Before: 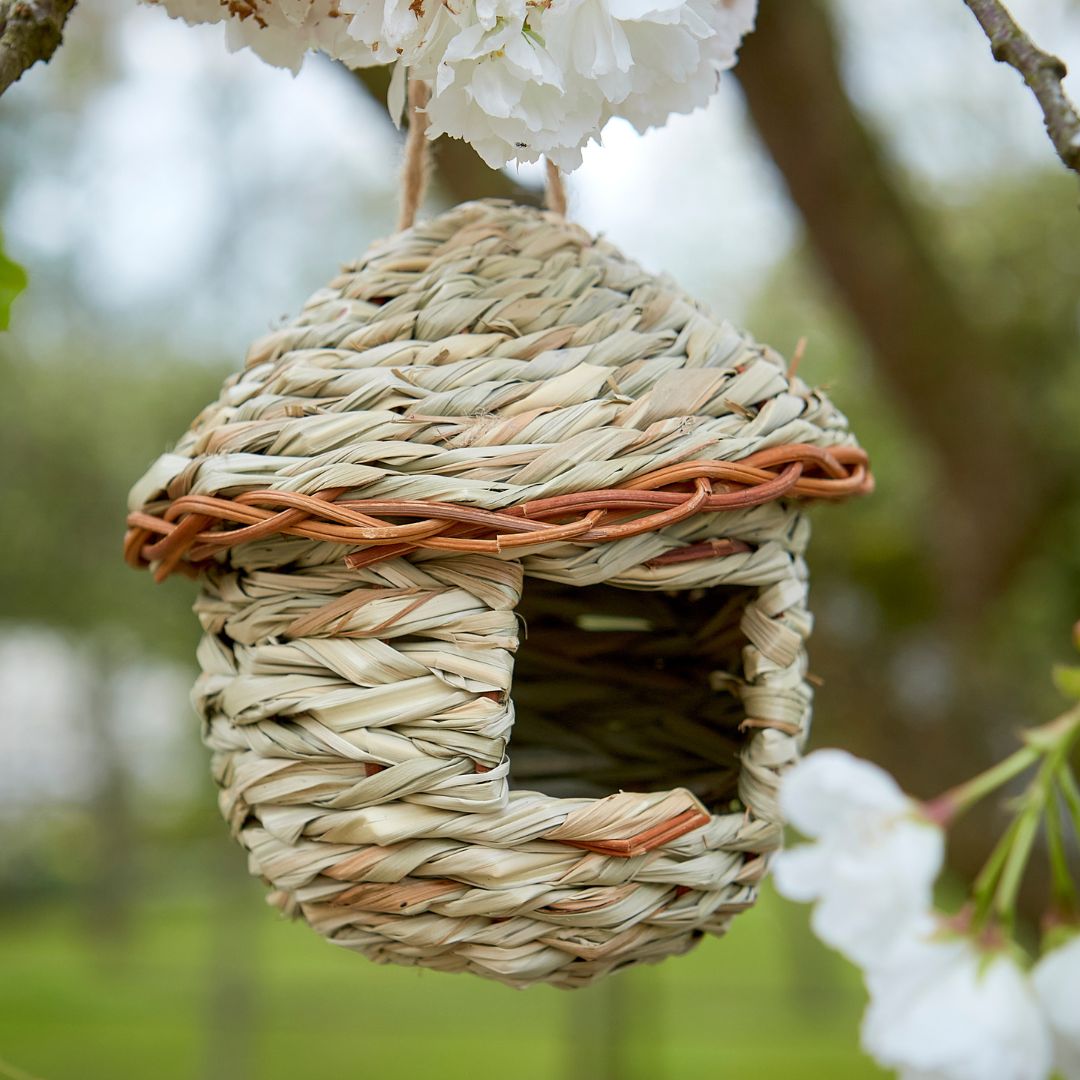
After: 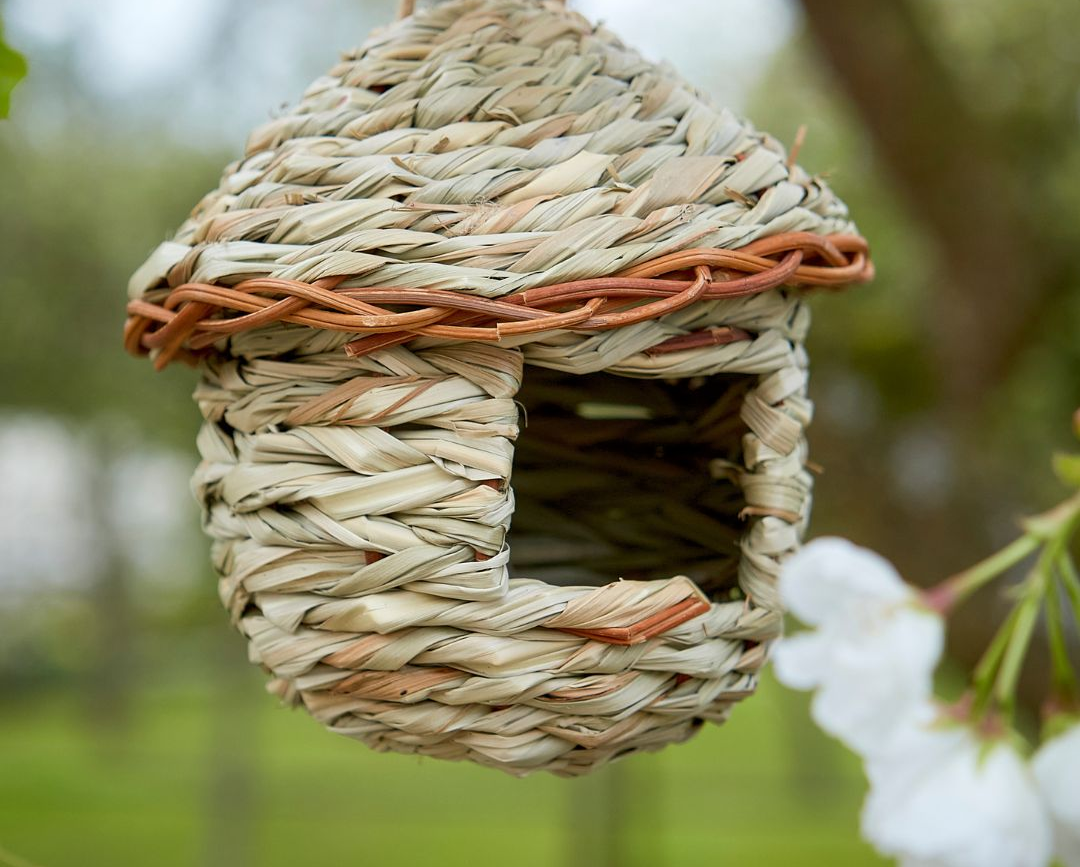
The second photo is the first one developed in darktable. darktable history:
crop and rotate: top 19.653%
tone equalizer: -8 EV -0.582 EV
